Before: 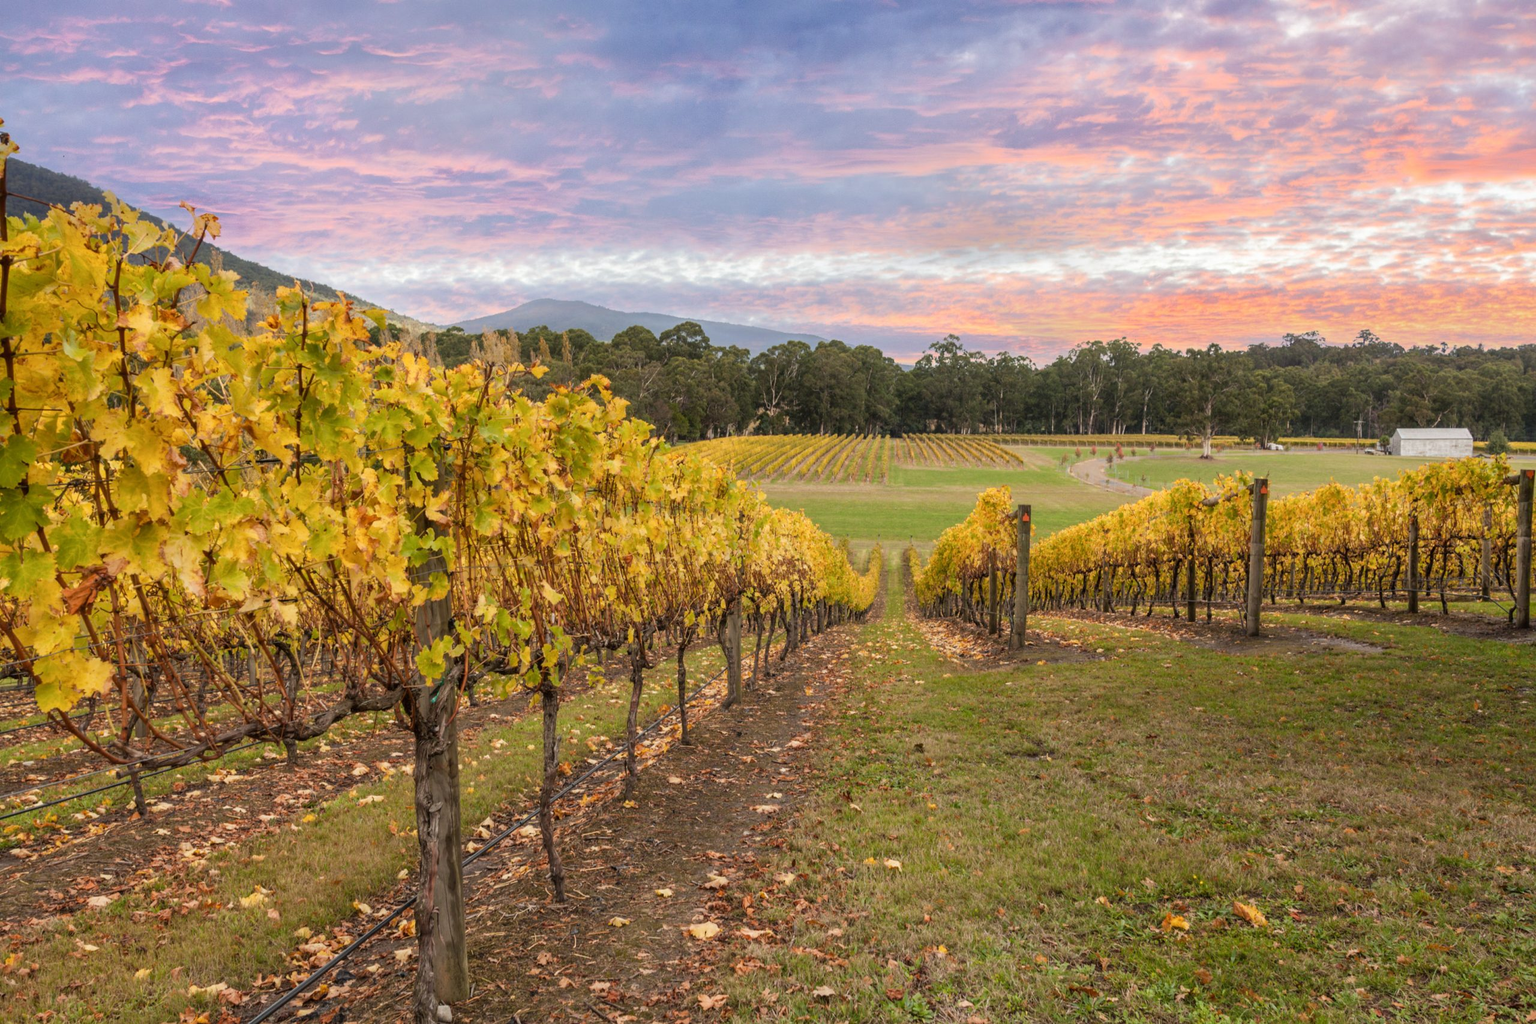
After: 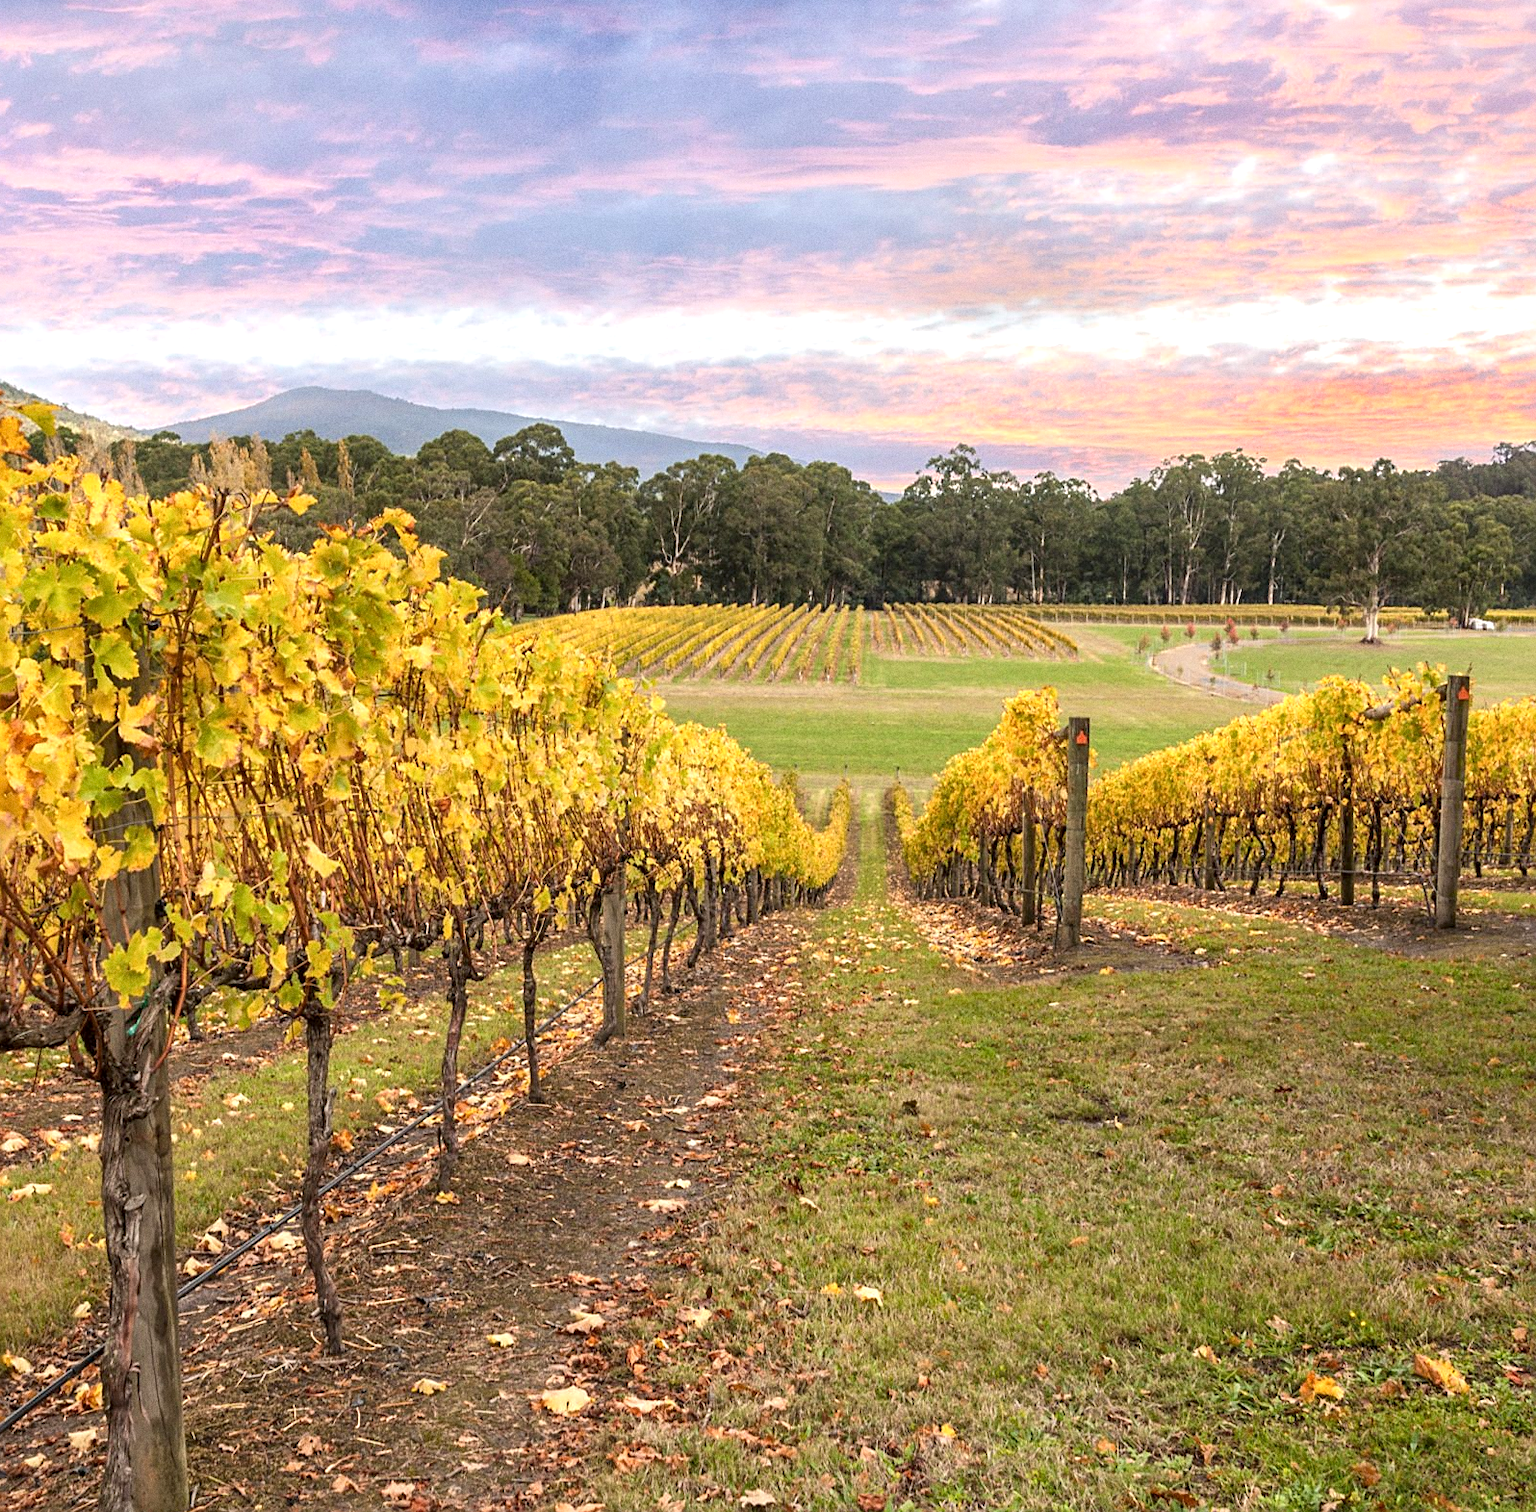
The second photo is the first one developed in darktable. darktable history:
exposure: black level correction 0.001, exposure 0.5 EV, compensate exposure bias true, compensate highlight preservation false
crop and rotate: left 22.918%, top 5.629%, right 14.711%, bottom 2.247%
local contrast: mode bilateral grid, contrast 20, coarseness 50, detail 120%, midtone range 0.2
grain: coarseness 0.09 ISO
sharpen: on, module defaults
